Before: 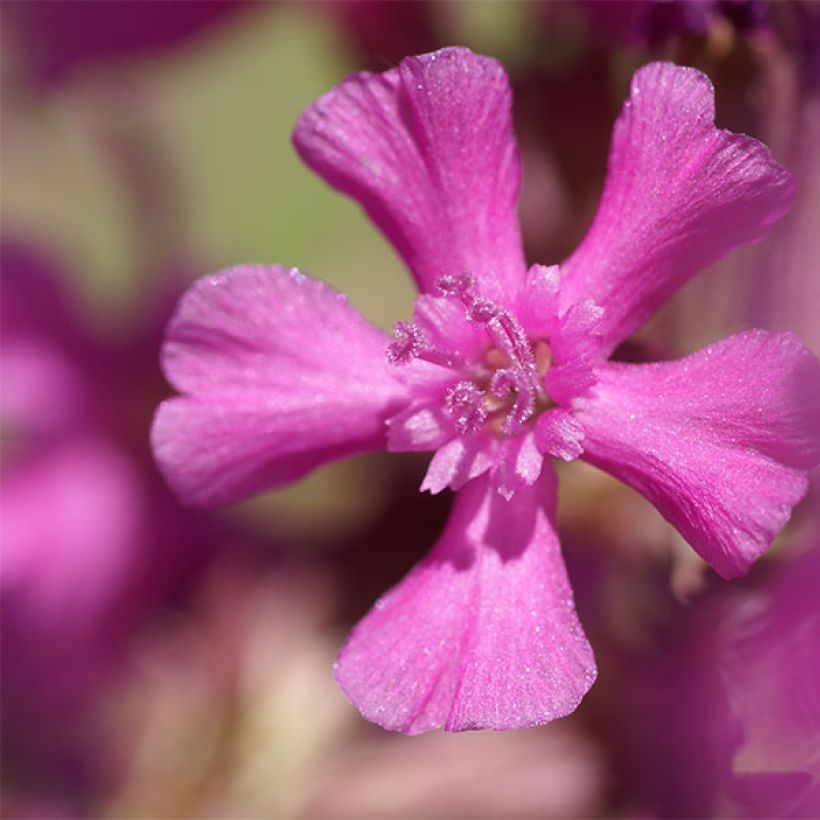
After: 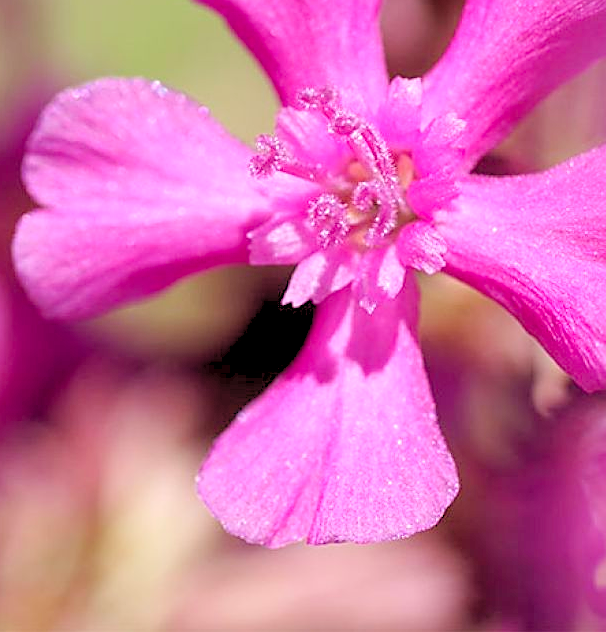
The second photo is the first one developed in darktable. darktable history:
sharpen: on, module defaults
crop: left 16.871%, top 22.857%, right 9.116%
levels: levels [0.093, 0.434, 0.988]
local contrast: highlights 100%, shadows 100%, detail 120%, midtone range 0.2
